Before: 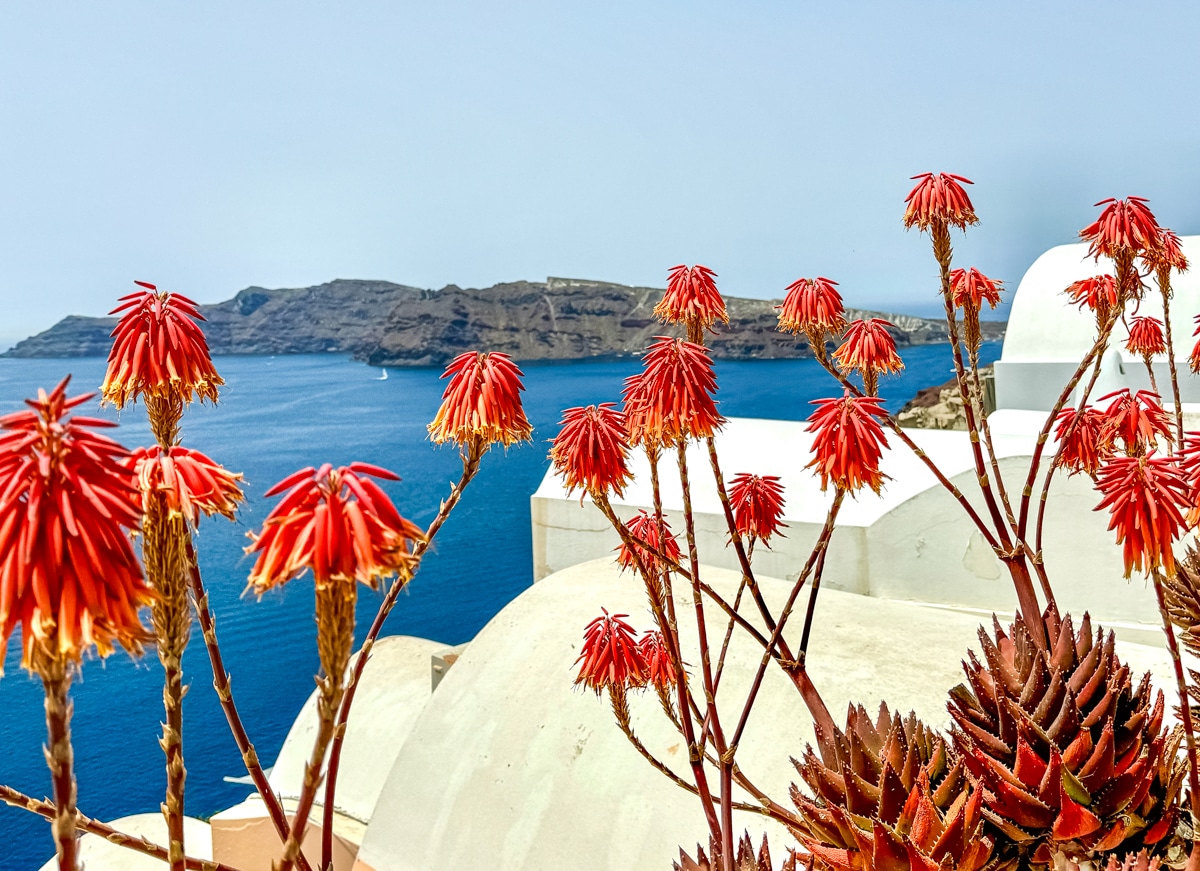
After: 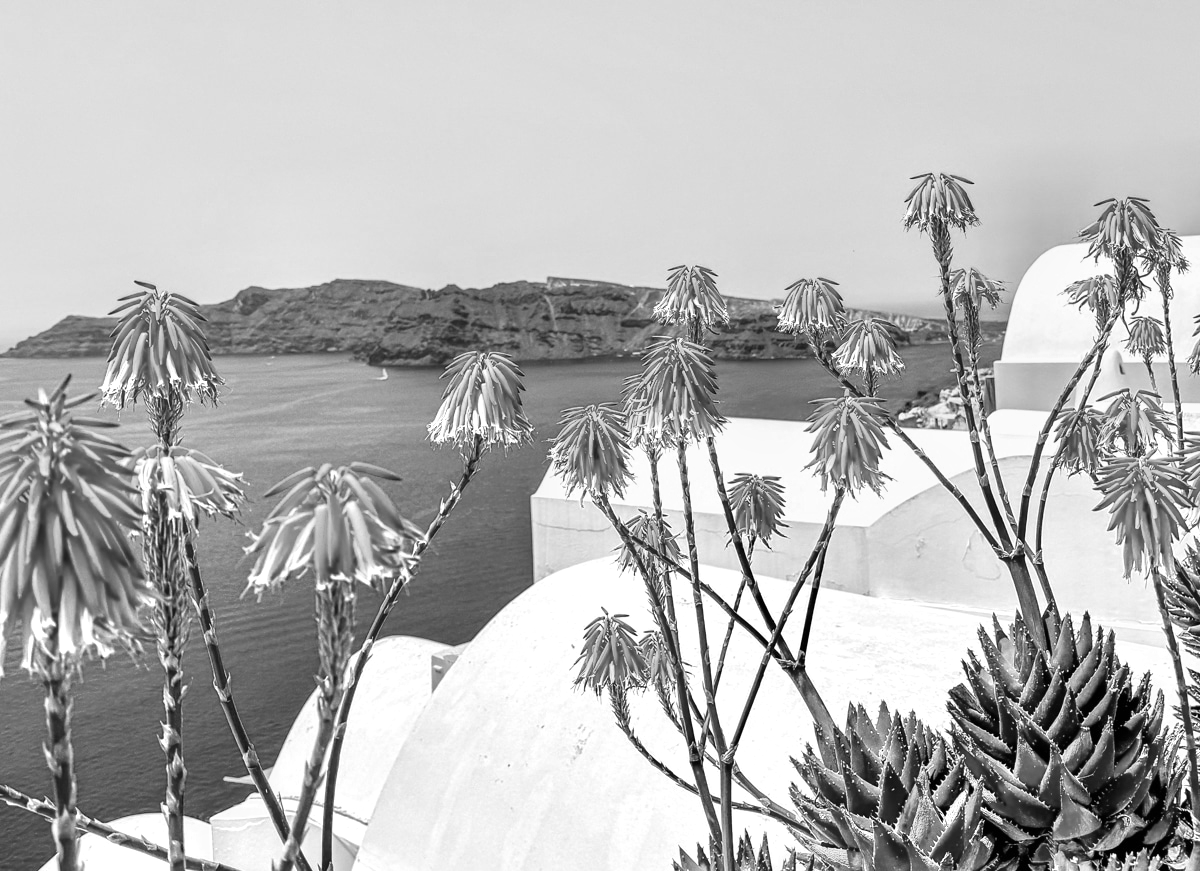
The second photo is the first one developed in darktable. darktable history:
monochrome: a 32, b 64, size 2.3
color zones: curves: ch0 [(0.018, 0.548) (0.224, 0.64) (0.425, 0.447) (0.675, 0.575) (0.732, 0.579)]; ch1 [(0.066, 0.487) (0.25, 0.5) (0.404, 0.43) (0.75, 0.421) (0.956, 0.421)]; ch2 [(0.044, 0.561) (0.215, 0.465) (0.399, 0.544) (0.465, 0.548) (0.614, 0.447) (0.724, 0.43) (0.882, 0.623) (0.956, 0.632)]
